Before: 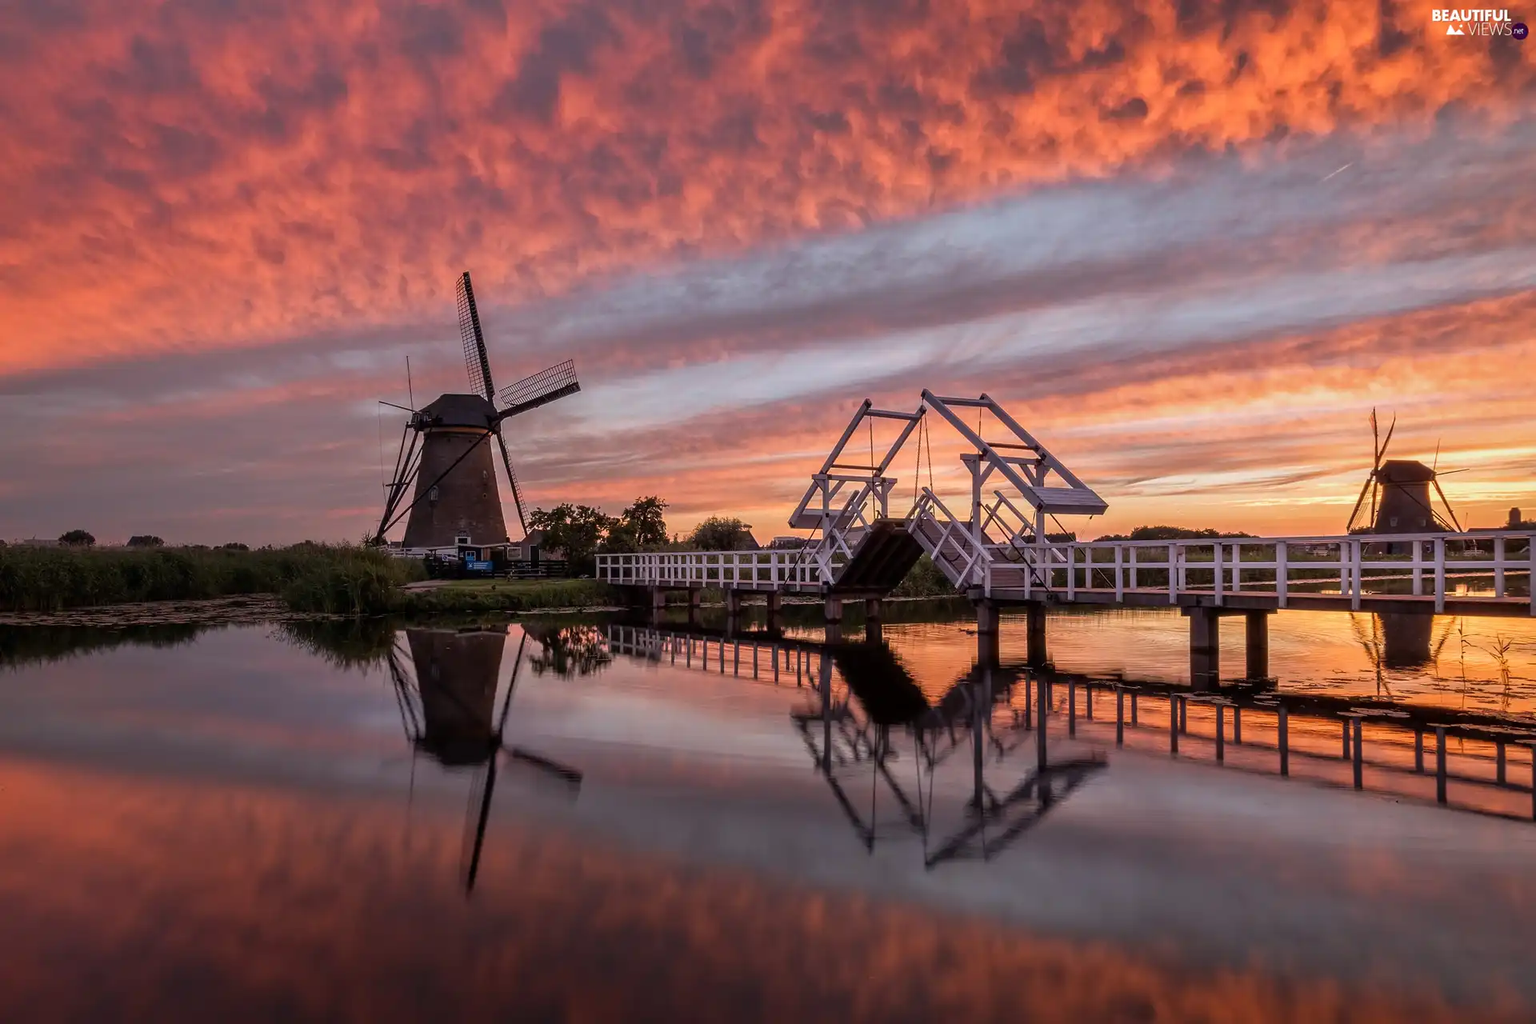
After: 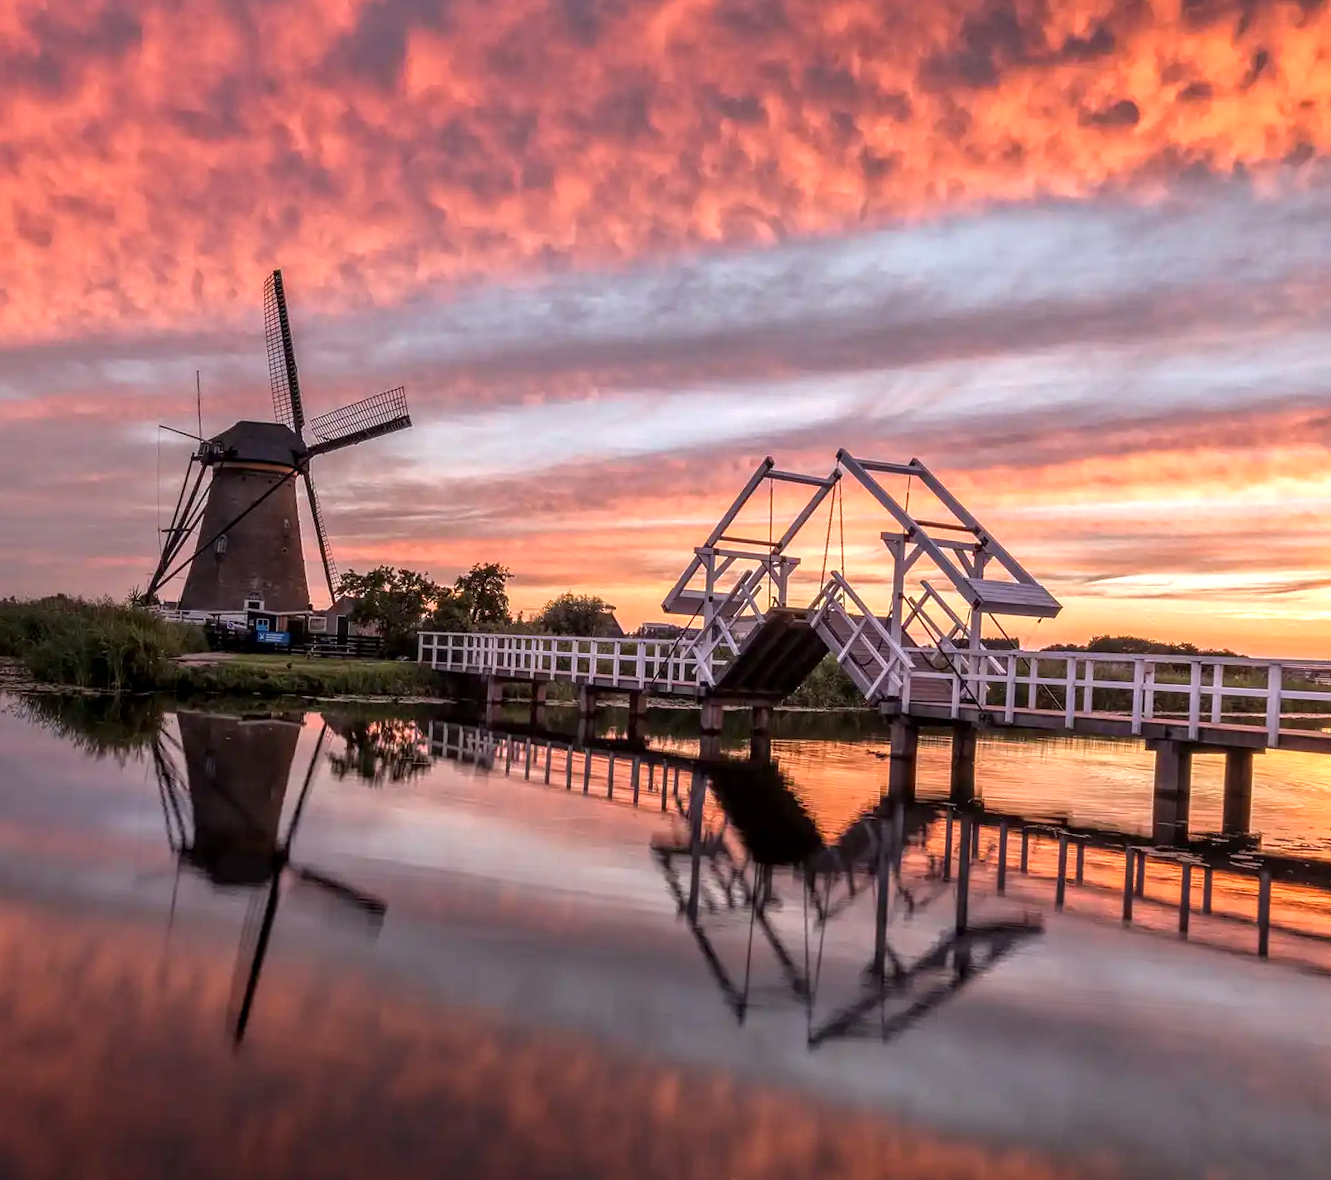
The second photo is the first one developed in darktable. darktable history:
exposure: black level correction 0, exposure 0.591 EV, compensate highlight preservation false
local contrast: on, module defaults
crop and rotate: angle -3.25°, left 14.092%, top 0.03%, right 10.751%, bottom 0.08%
